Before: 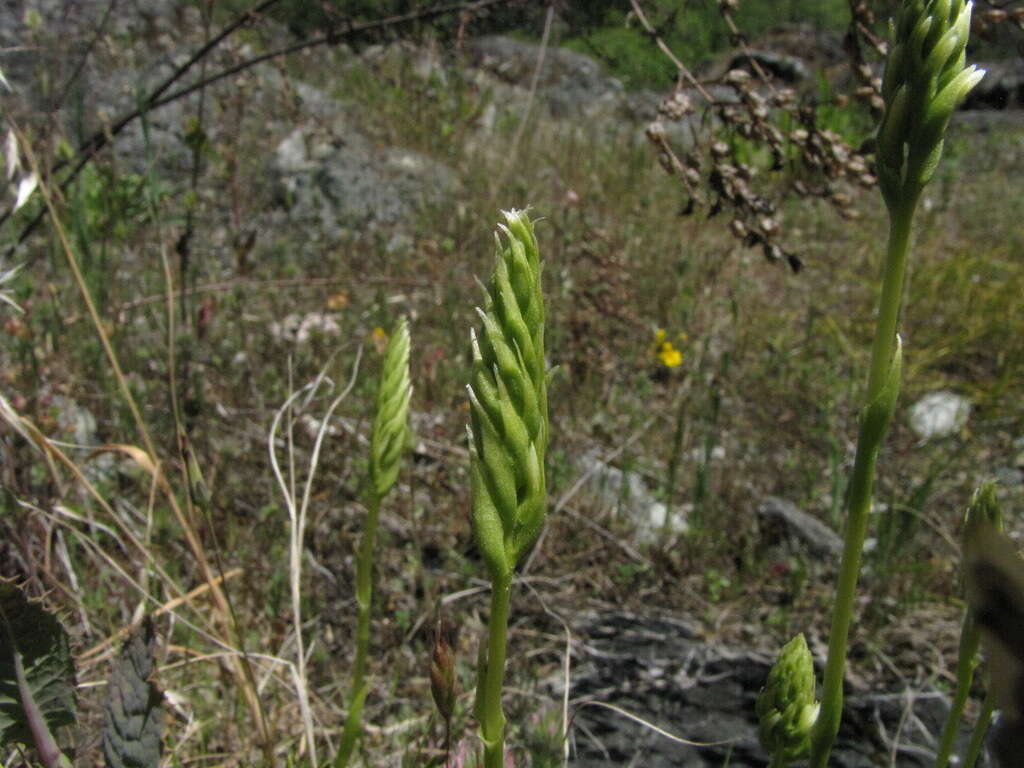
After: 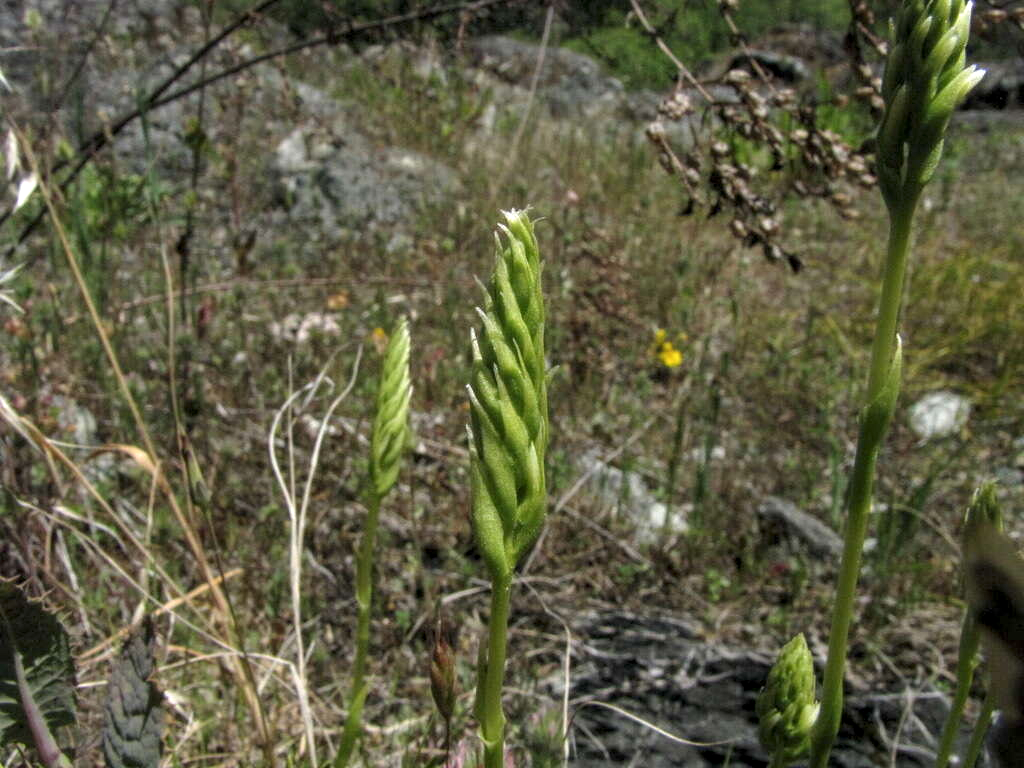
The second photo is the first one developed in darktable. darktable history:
exposure: exposure 0.255 EV, compensate highlight preservation false
local contrast: on, module defaults
